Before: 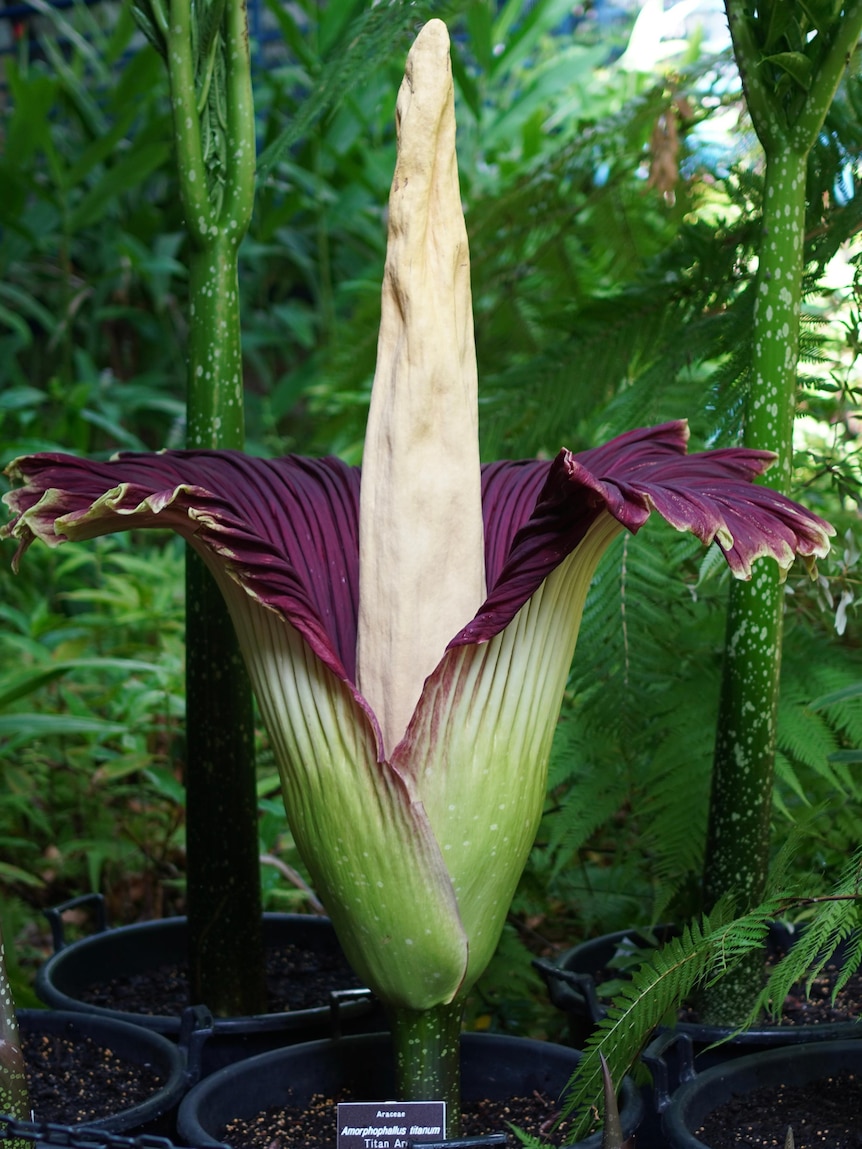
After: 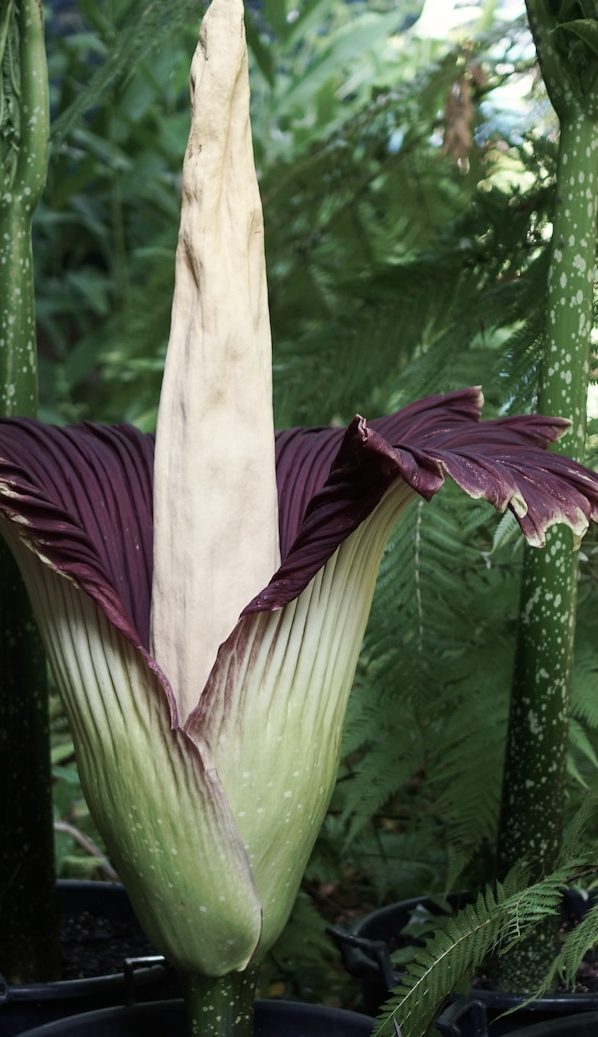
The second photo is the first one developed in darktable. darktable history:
crop and rotate: left 23.901%, top 2.929%, right 6.637%, bottom 6.743%
contrast equalizer: y [[0.5, 0.5, 0.472, 0.5, 0.5, 0.5], [0.5 ×6], [0.5 ×6], [0 ×6], [0 ×6]], mix 0.157
color calibration: x 0.339, y 0.354, temperature 5169.16 K, gamut compression 2.98
contrast brightness saturation: contrast 0.104, saturation -0.363
tone curve: curves: ch0 [(0, 0) (0.003, 0.003) (0.011, 0.011) (0.025, 0.024) (0.044, 0.043) (0.069, 0.068) (0.1, 0.097) (0.136, 0.132) (0.177, 0.173) (0.224, 0.219) (0.277, 0.27) (0.335, 0.327) (0.399, 0.389) (0.468, 0.457) (0.543, 0.549) (0.623, 0.628) (0.709, 0.713) (0.801, 0.803) (0.898, 0.899) (1, 1)], preserve colors none
